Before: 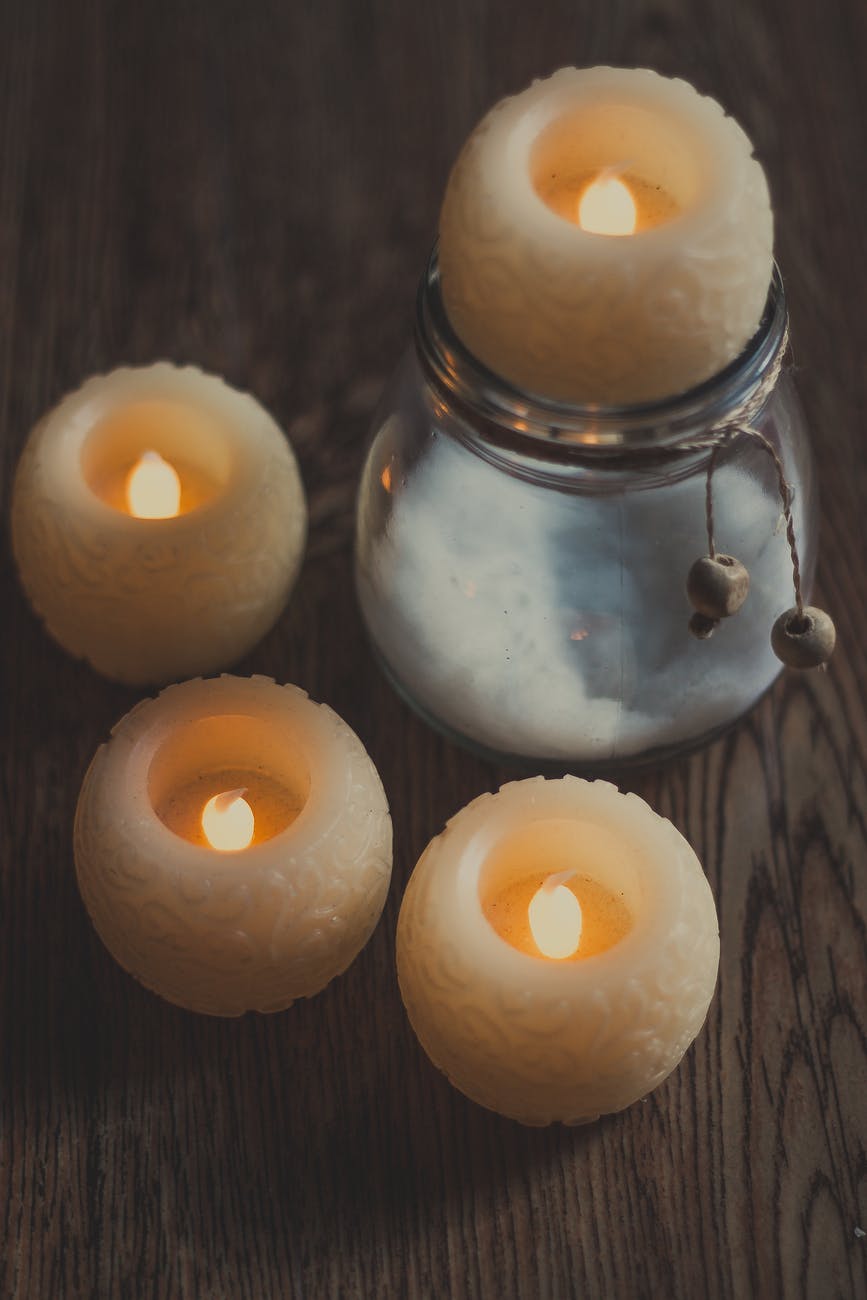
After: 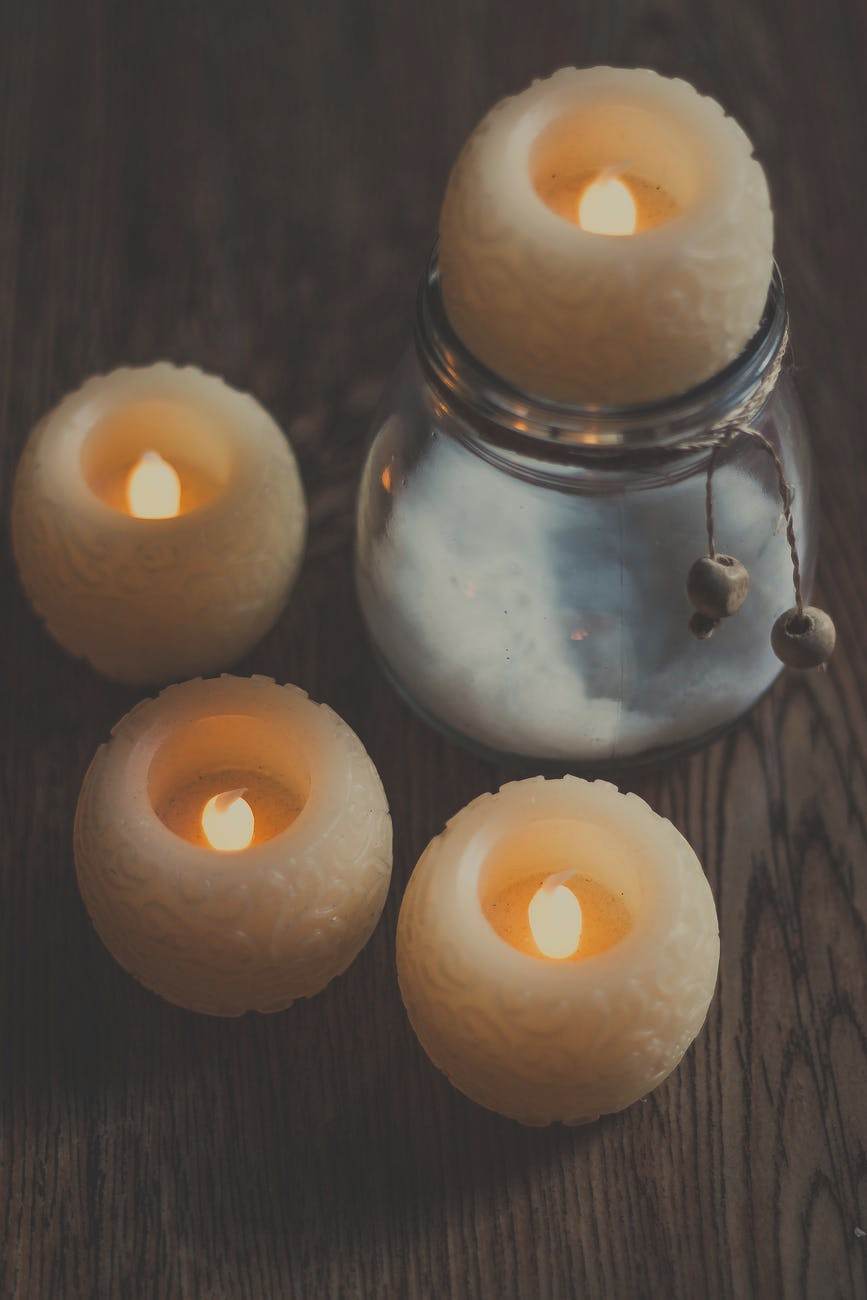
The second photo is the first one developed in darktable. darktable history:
exposure: black level correction -0.015, exposure -0.126 EV, compensate highlight preservation false
